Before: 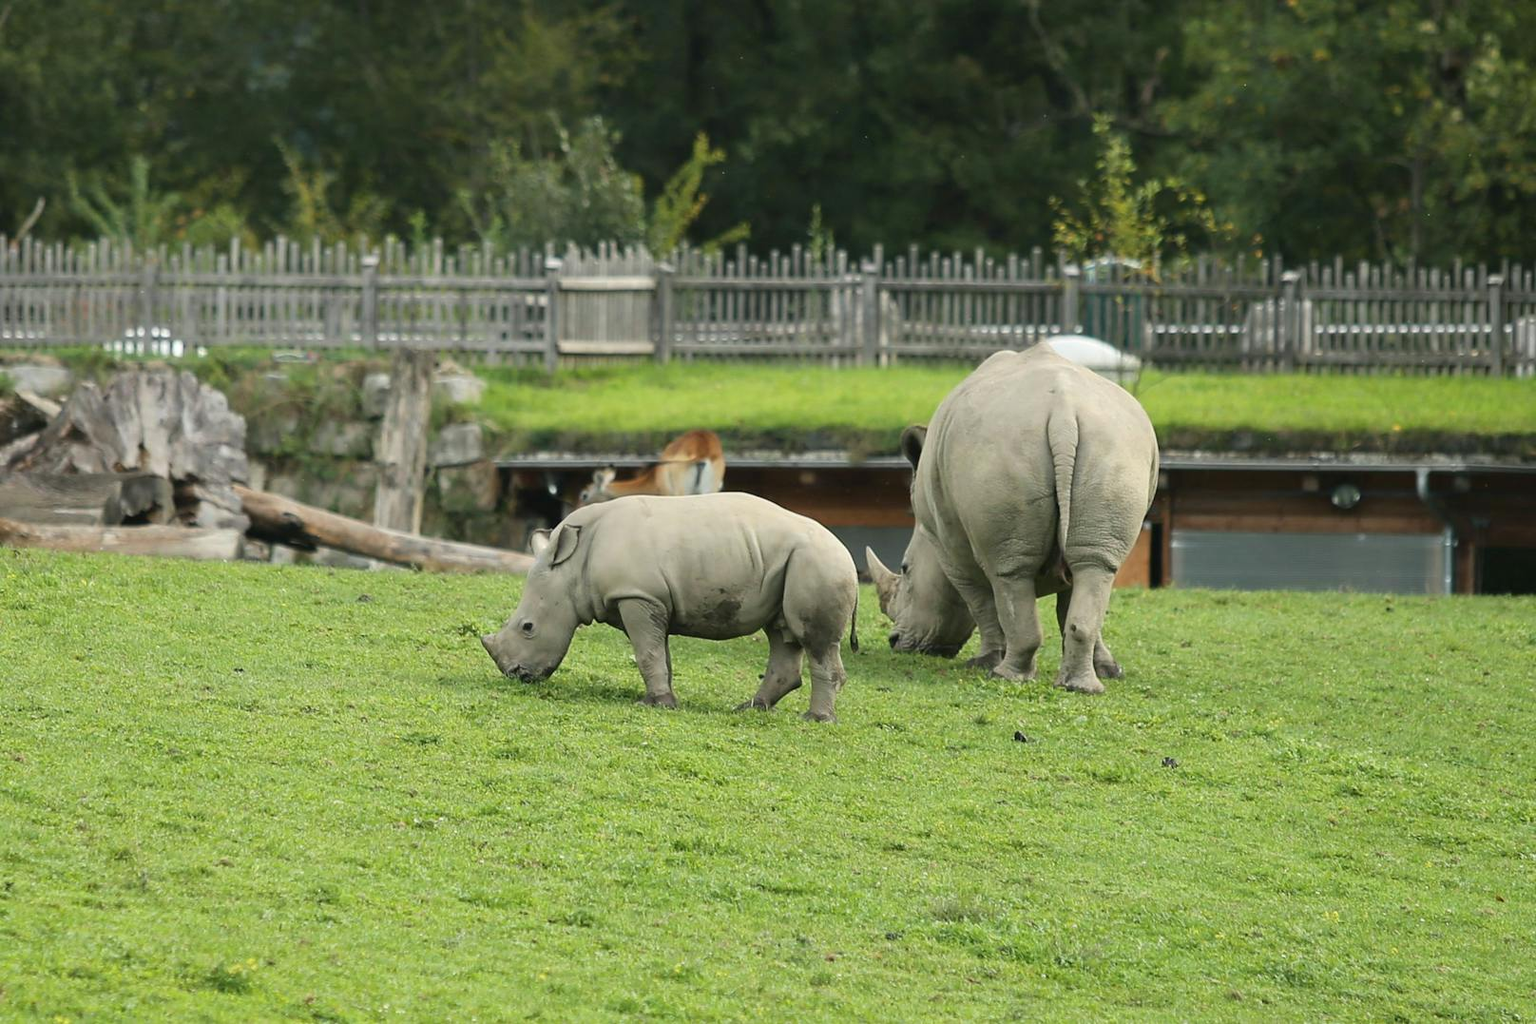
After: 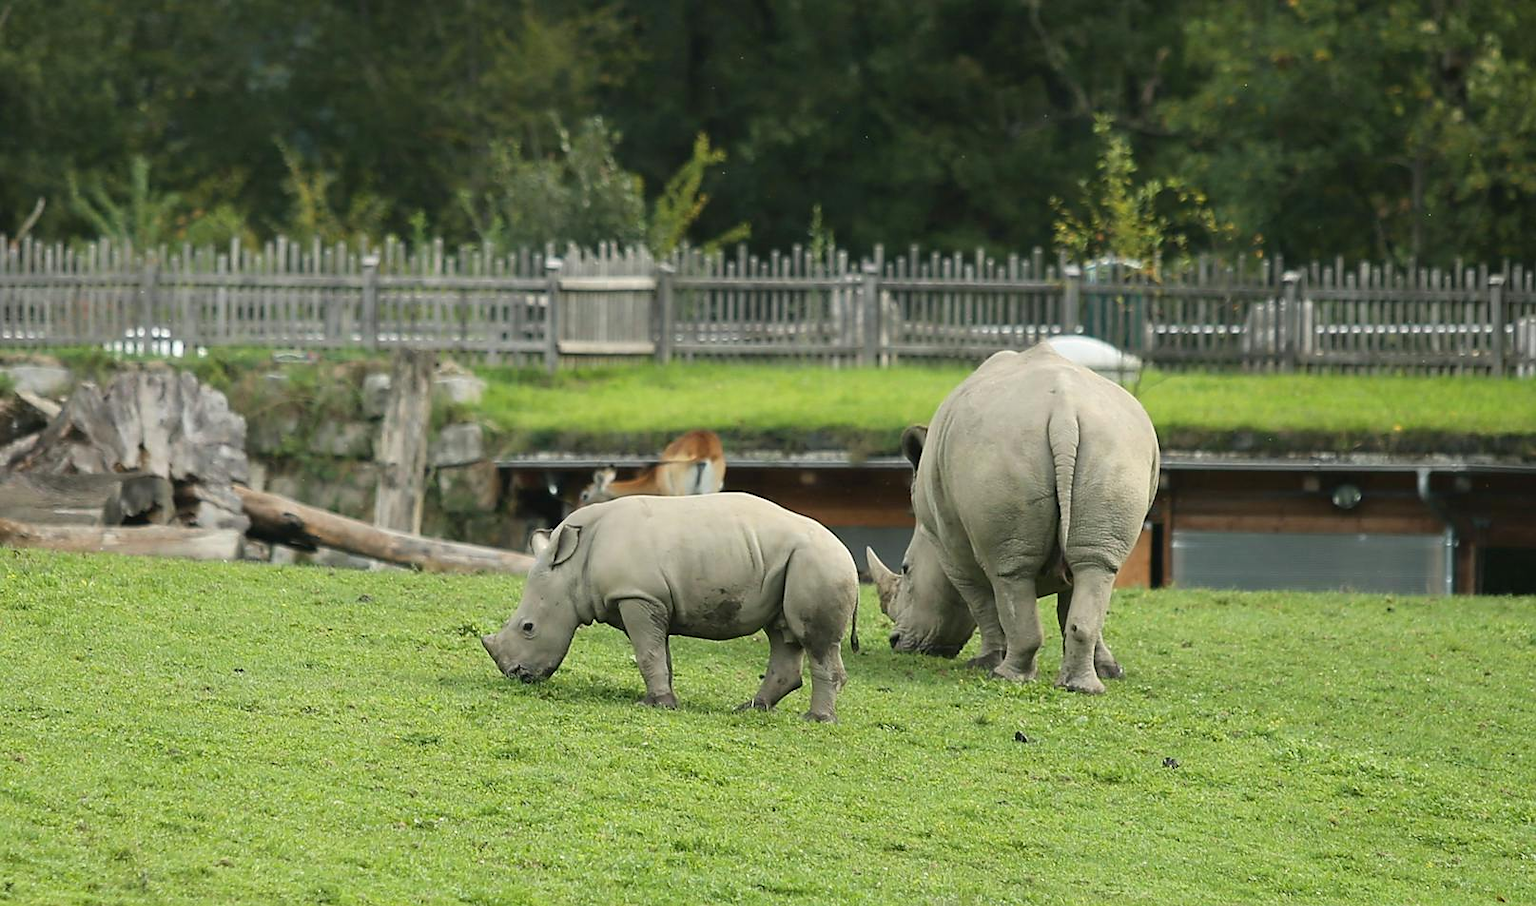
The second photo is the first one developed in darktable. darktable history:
sharpen: radius 1.559, amount 0.373, threshold 1.271
crop and rotate: top 0%, bottom 11.49%
